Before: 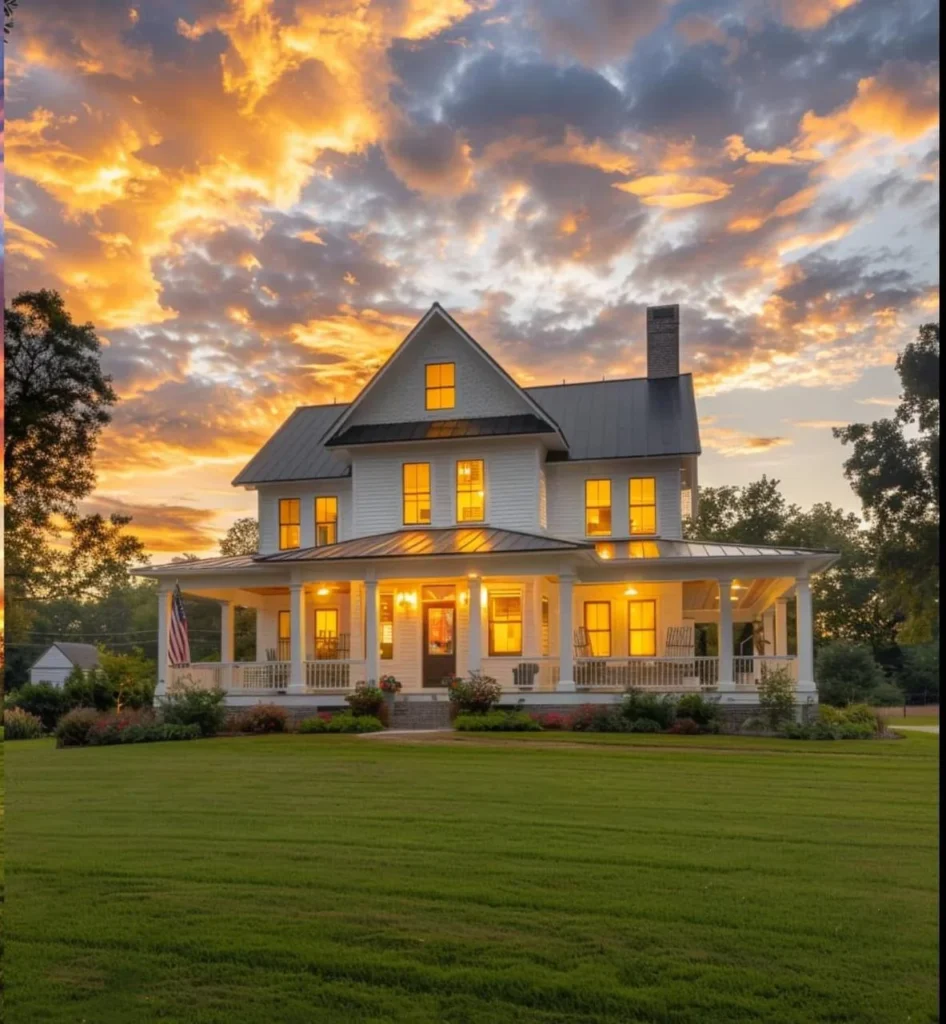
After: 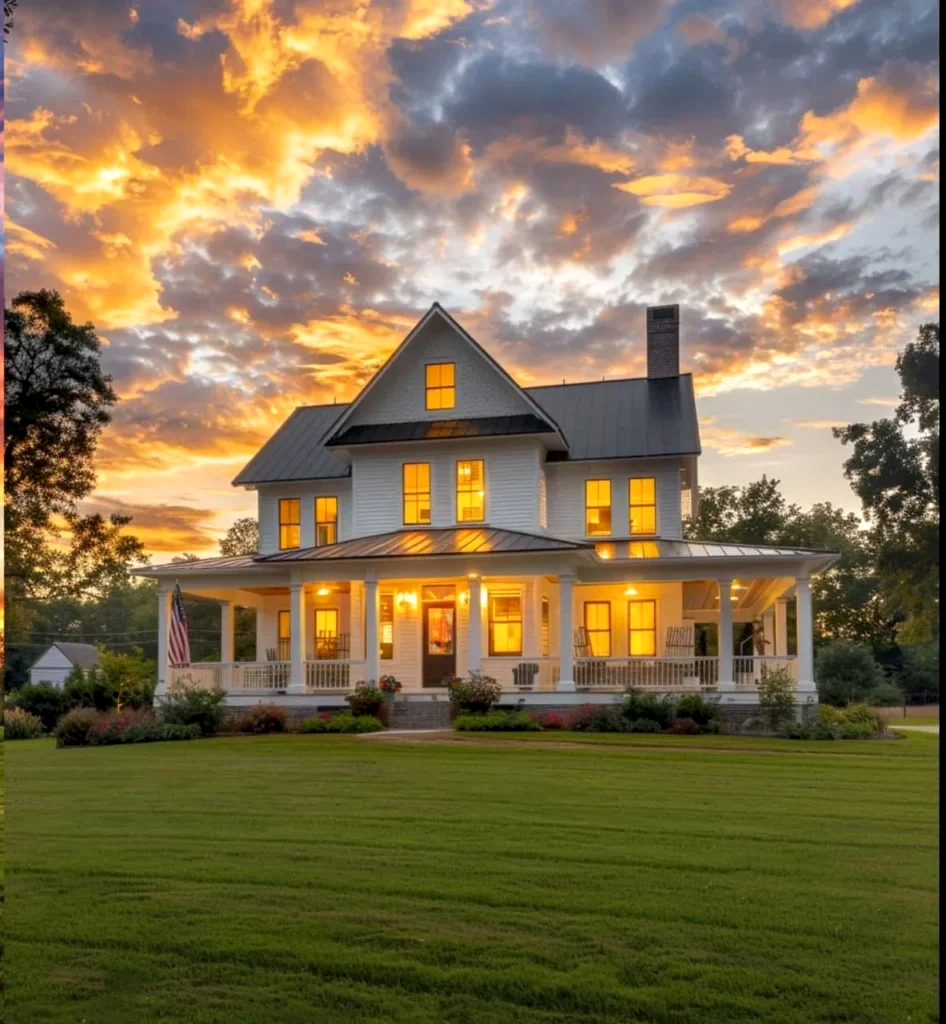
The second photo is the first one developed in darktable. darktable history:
contrast equalizer: octaves 7, y [[0.6 ×6], [0.55 ×6], [0 ×6], [0 ×6], [0 ×6]], mix 0.343
